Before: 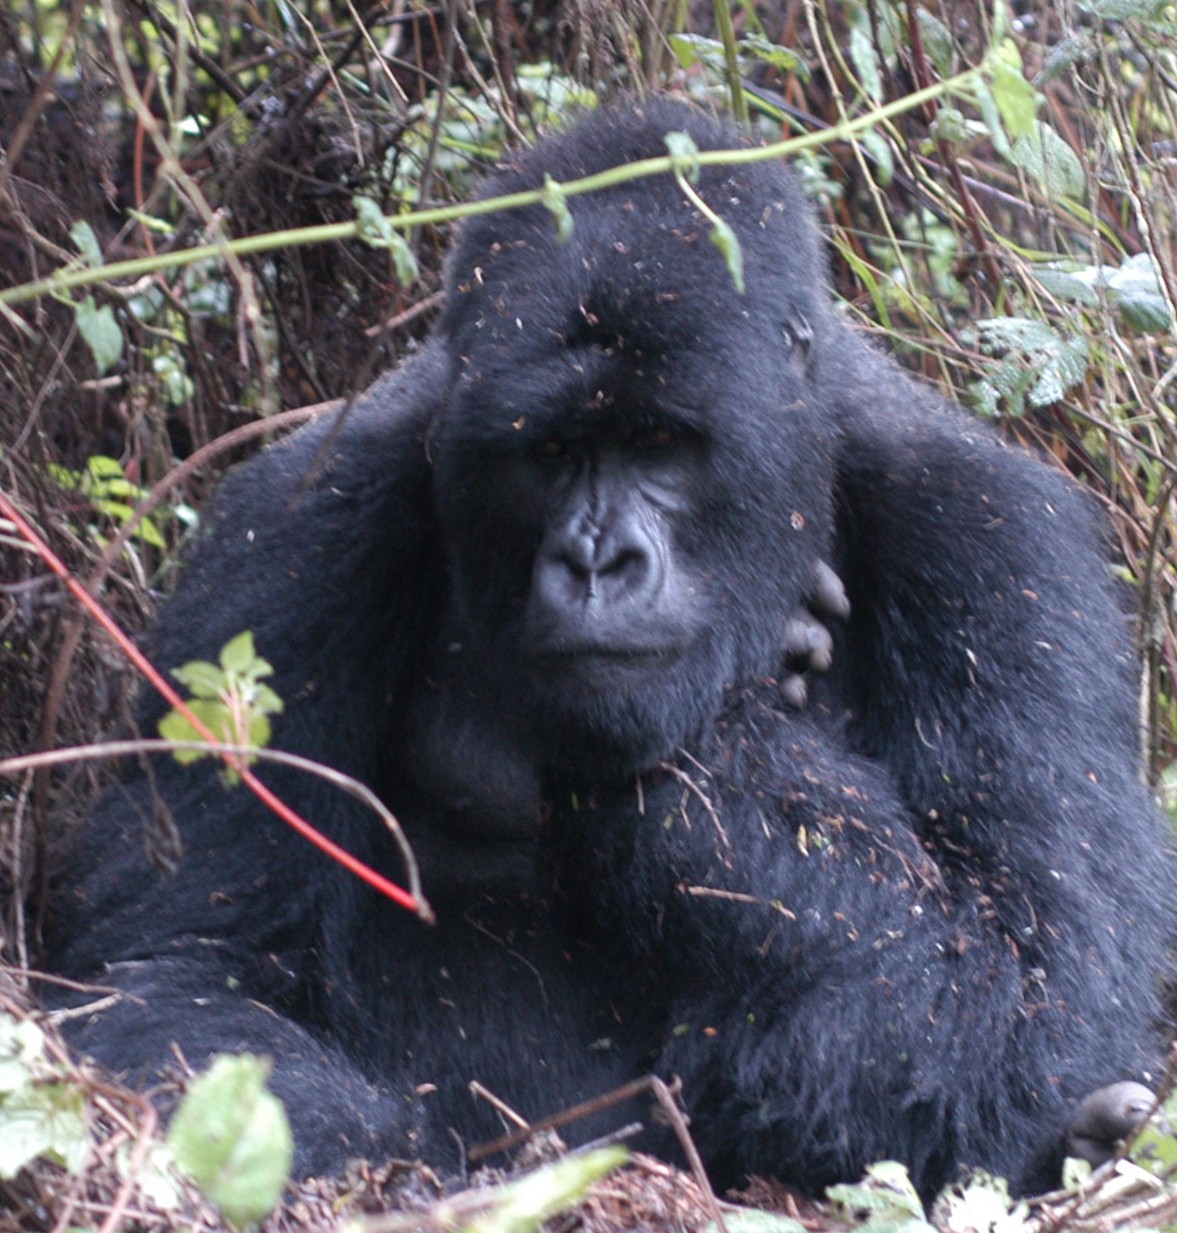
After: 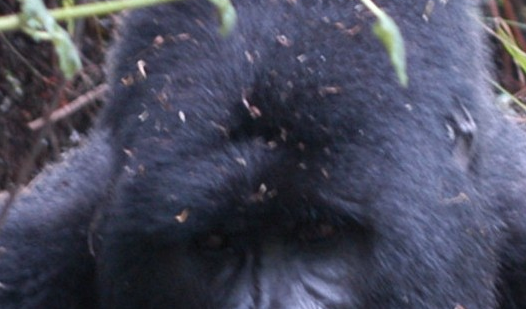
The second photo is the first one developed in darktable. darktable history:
crop: left 28.64%, top 16.832%, right 26.637%, bottom 58.055%
white balance: red 1.004, blue 1.024
